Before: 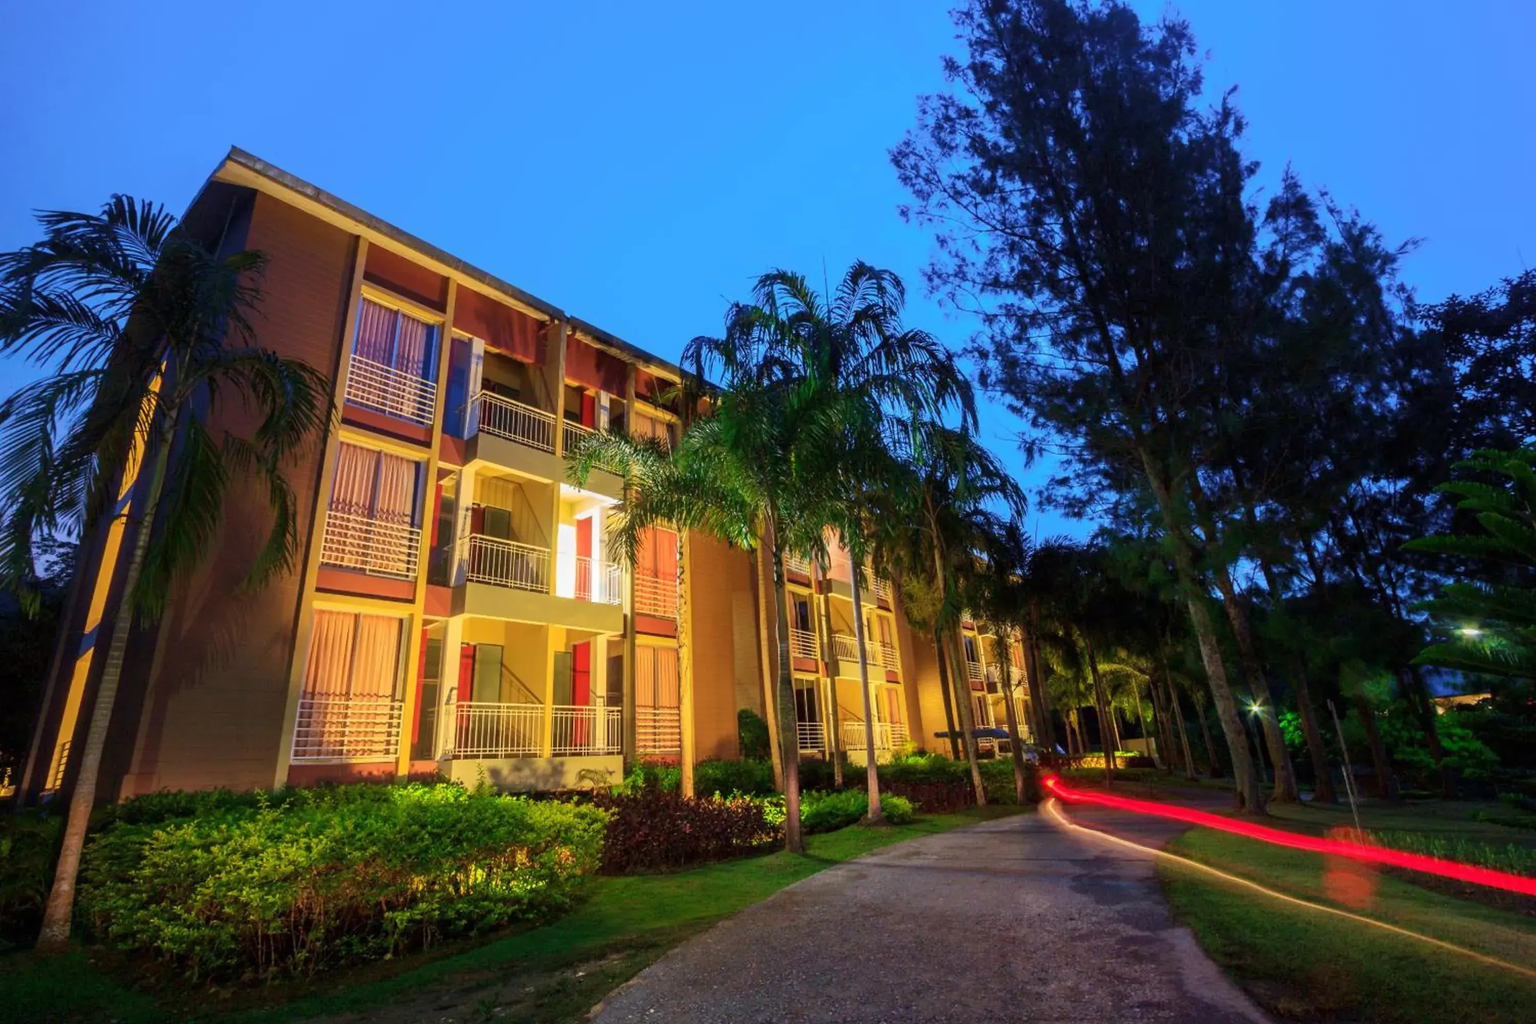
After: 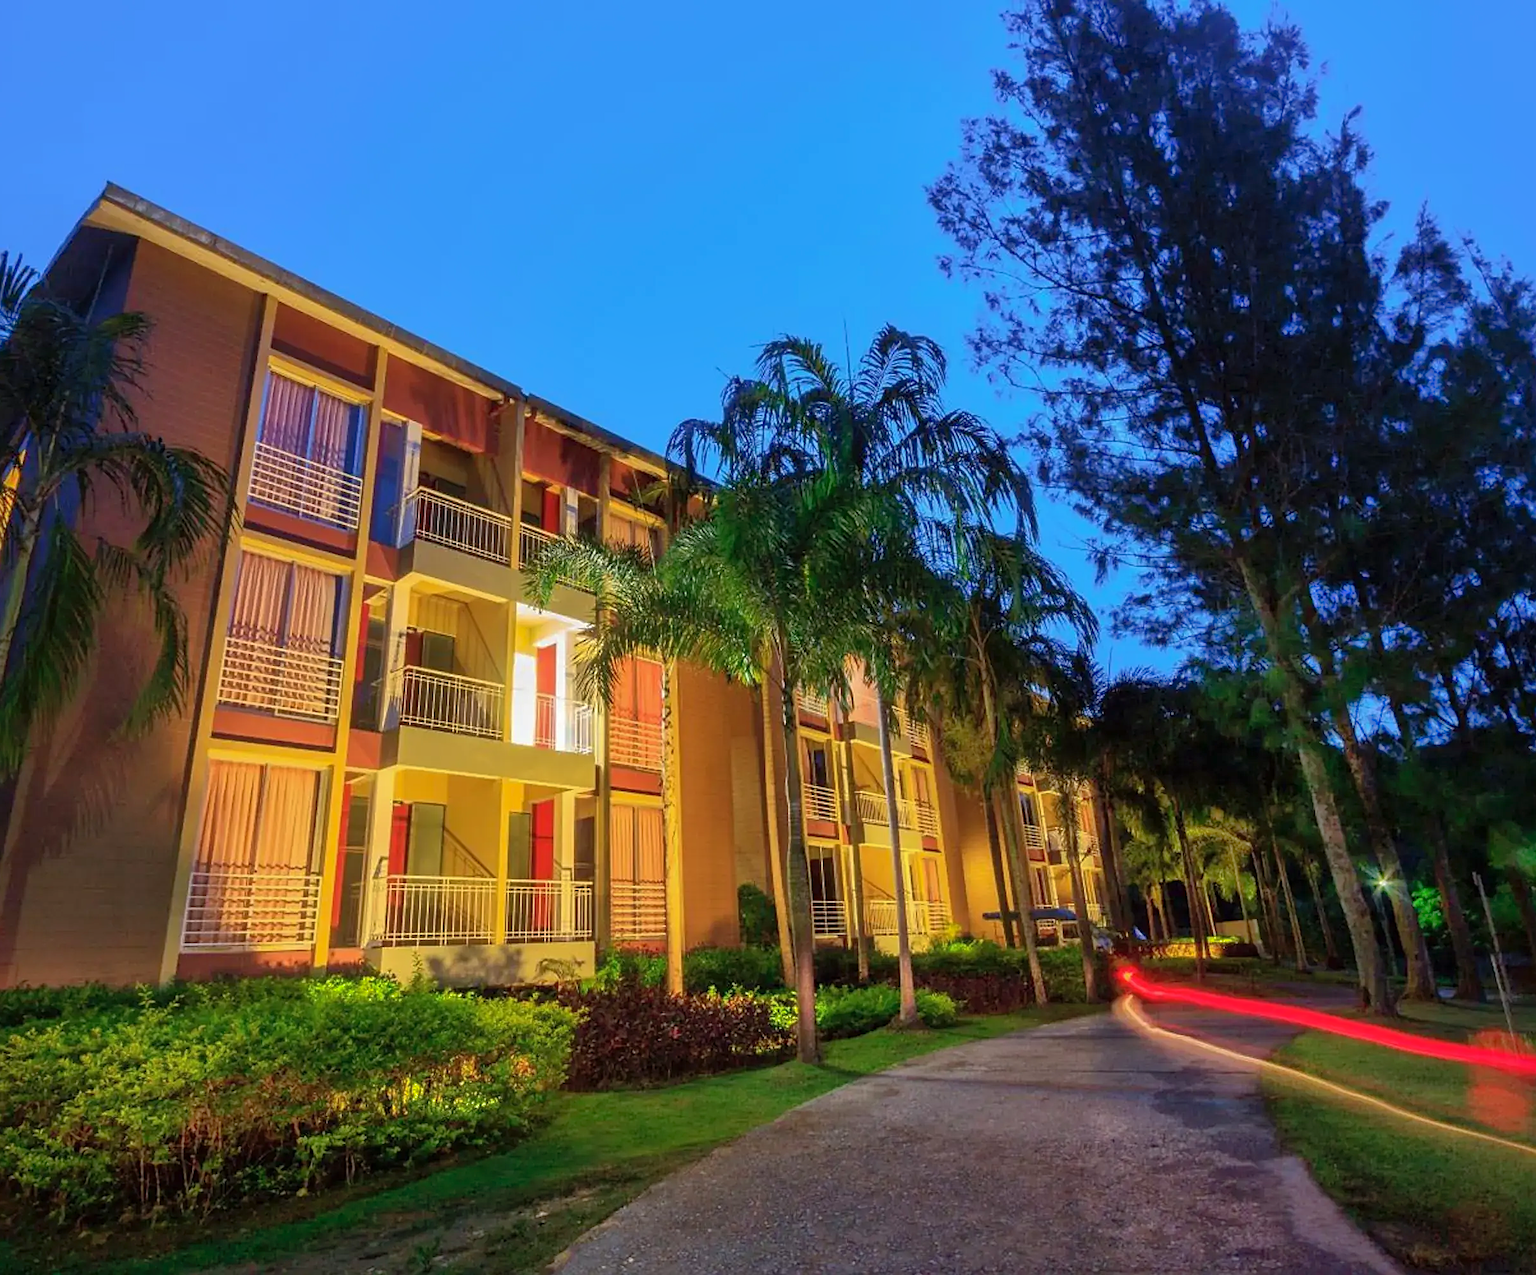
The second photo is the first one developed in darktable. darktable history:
shadows and highlights: on, module defaults
sharpen: on, module defaults
crop and rotate: left 9.532%, right 10.223%
